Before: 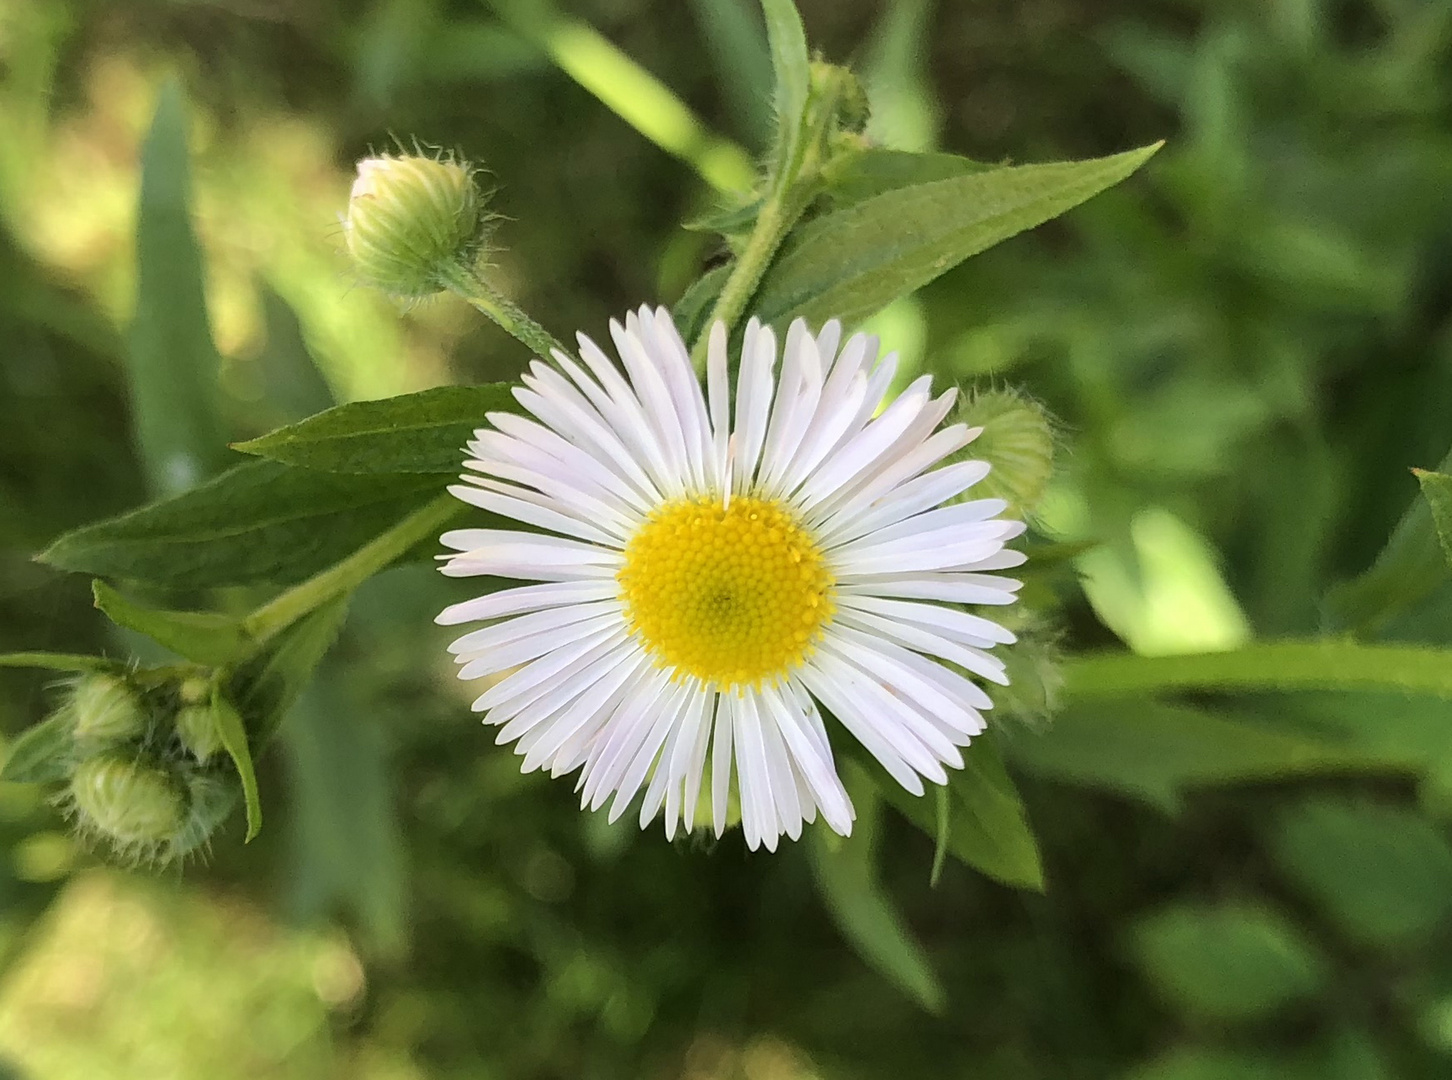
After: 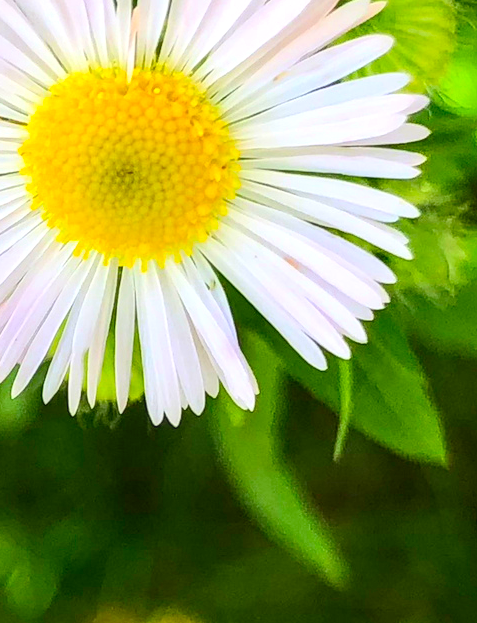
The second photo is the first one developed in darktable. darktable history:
color zones: curves: ch0 [(0.068, 0.464) (0.25, 0.5) (0.48, 0.508) (0.75, 0.536) (0.886, 0.476) (0.967, 0.456)]; ch1 [(0.066, 0.456) (0.25, 0.5) (0.616, 0.508) (0.746, 0.56) (0.934, 0.444)]
local contrast: detail 130%
contrast brightness saturation: contrast 0.197, brightness 0.191, saturation 0.785
crop: left 41.121%, top 39.454%, right 25.977%, bottom 2.773%
